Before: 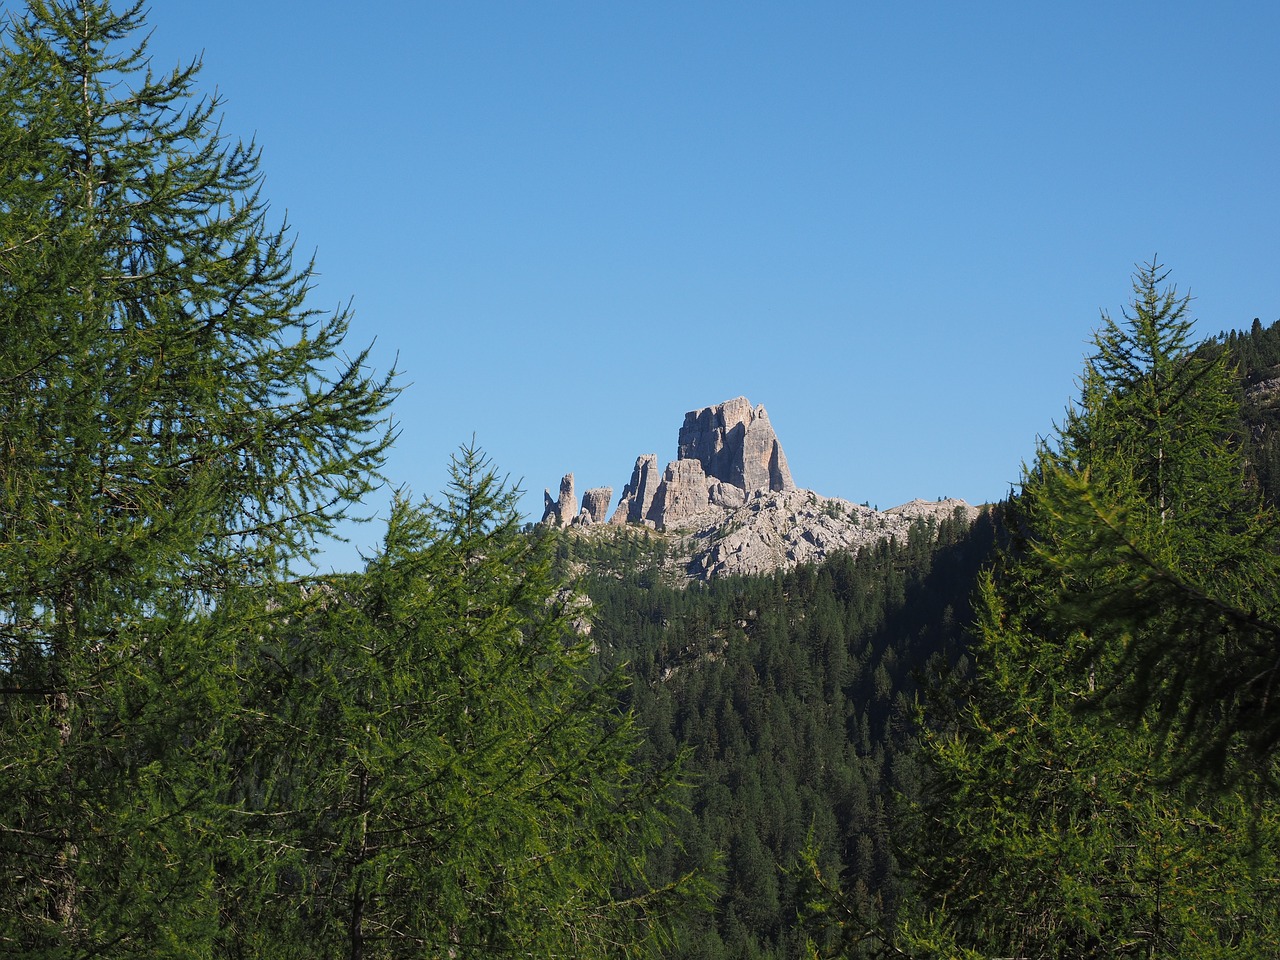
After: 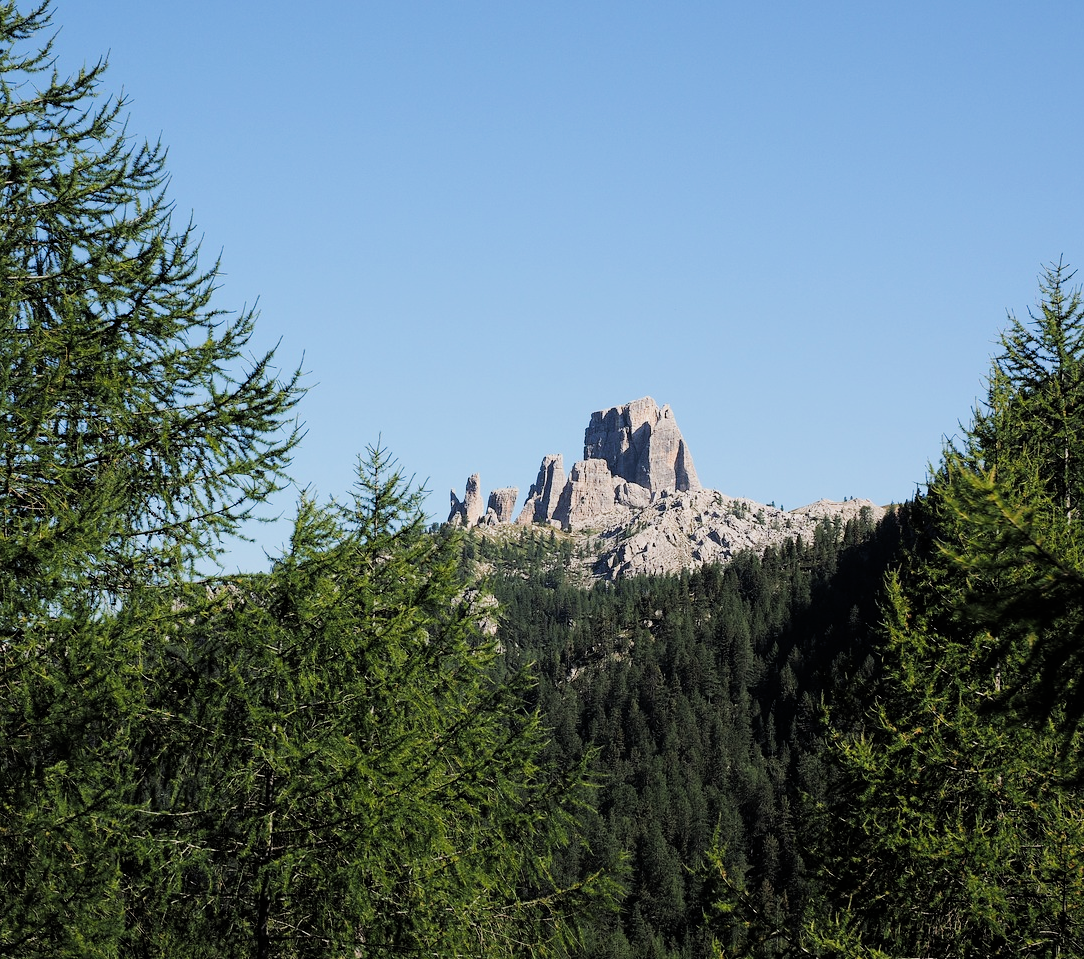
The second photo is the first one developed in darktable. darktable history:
filmic rgb: black relative exposure -5.08 EV, white relative exposure 3.95 EV, hardness 2.88, contrast 1.2, highlights saturation mix -29.82%, iterations of high-quality reconstruction 0
exposure: black level correction -0.002, exposure 0.53 EV, compensate highlight preservation false
crop: left 7.387%, right 7.865%
